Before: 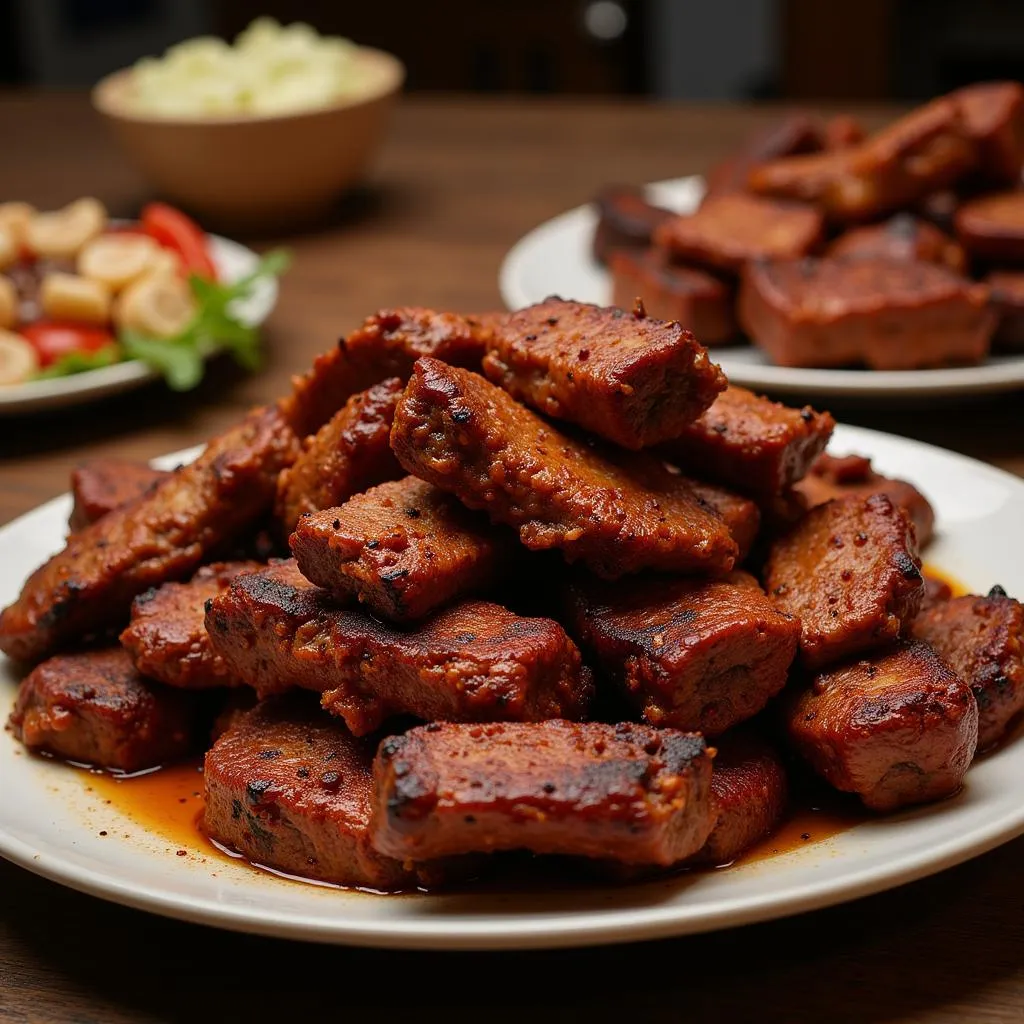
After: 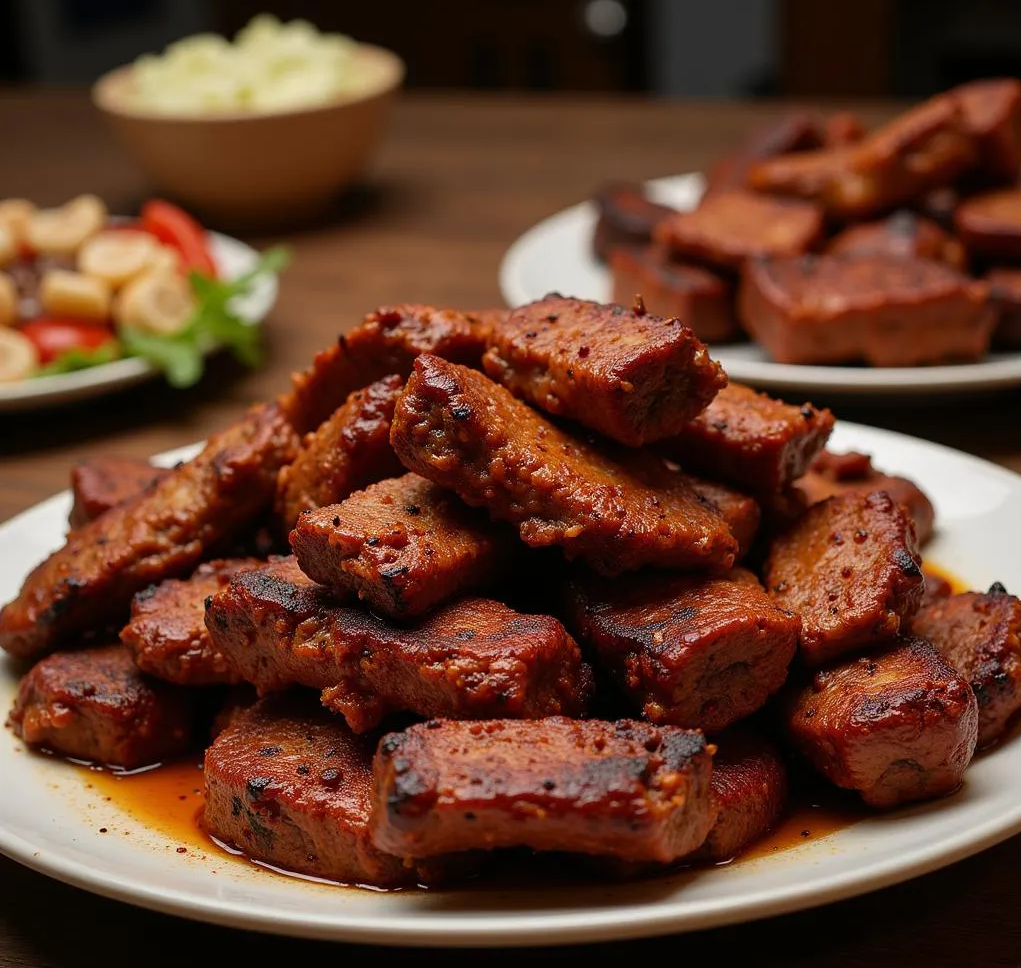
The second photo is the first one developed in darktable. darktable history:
crop: top 0.35%, right 0.262%, bottom 5.024%
